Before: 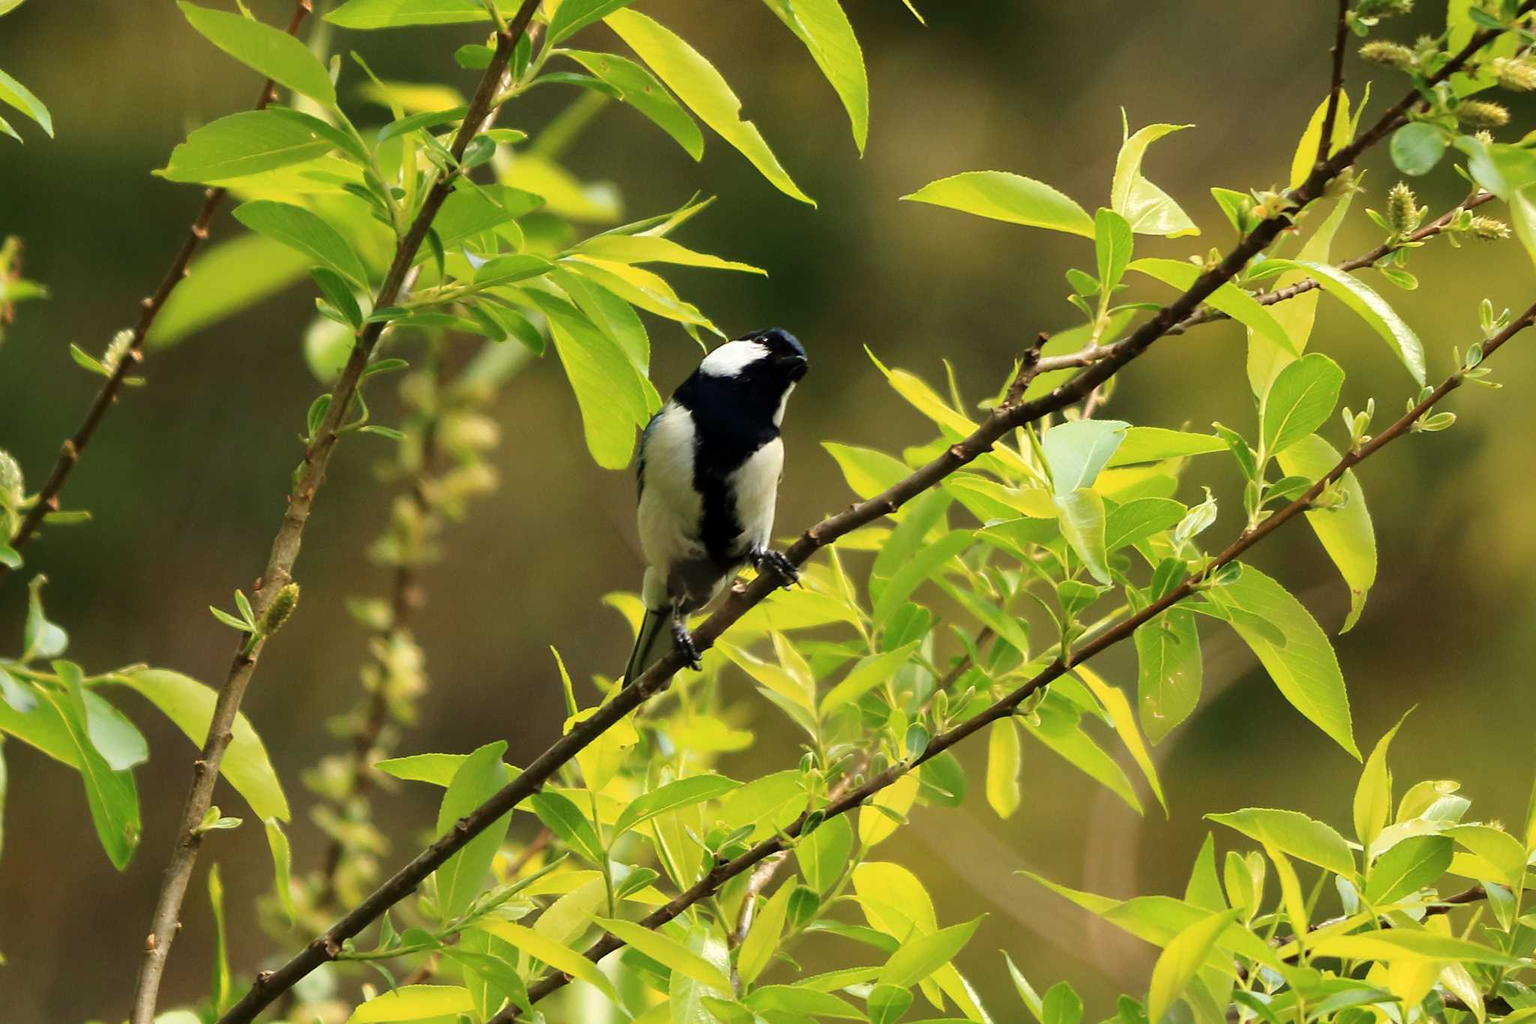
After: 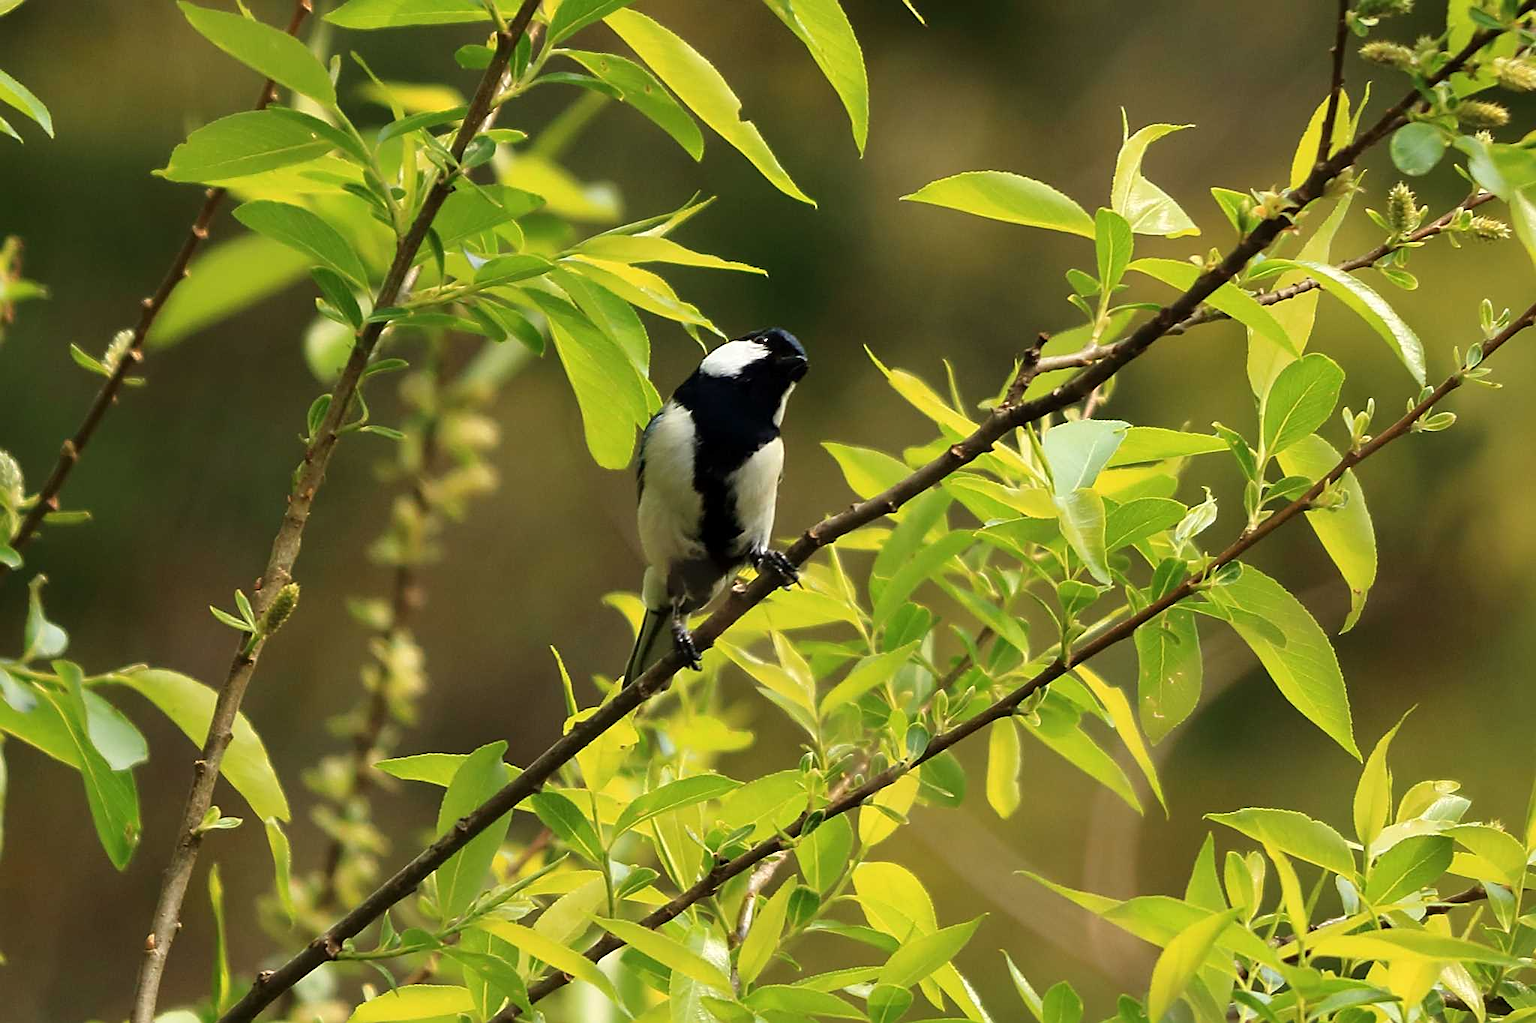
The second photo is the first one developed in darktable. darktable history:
base curve: curves: ch0 [(0, 0) (0.303, 0.277) (1, 1)]
sharpen: on, module defaults
